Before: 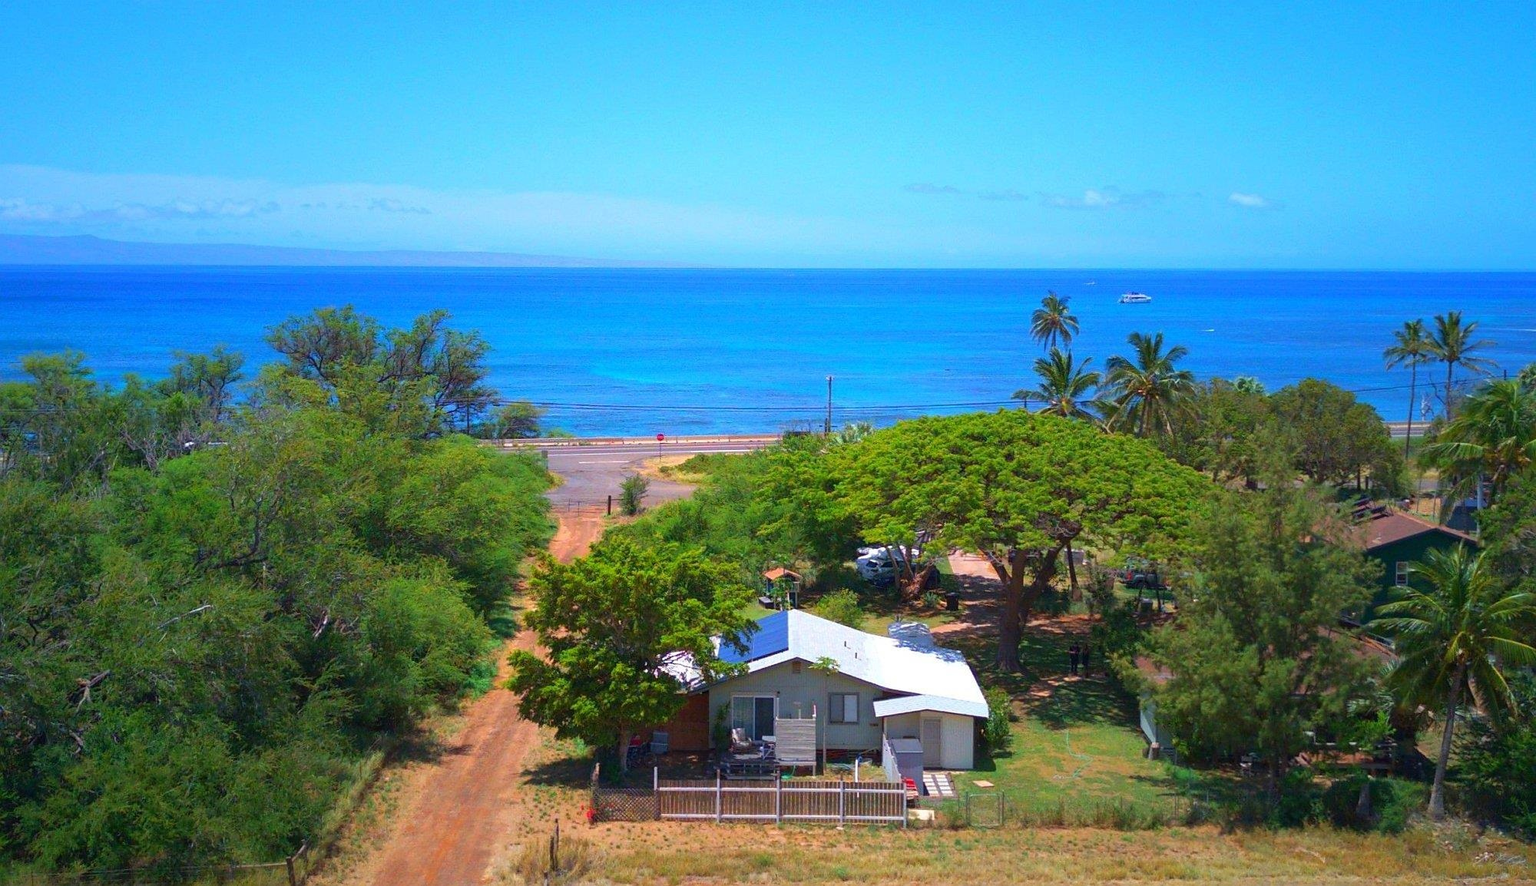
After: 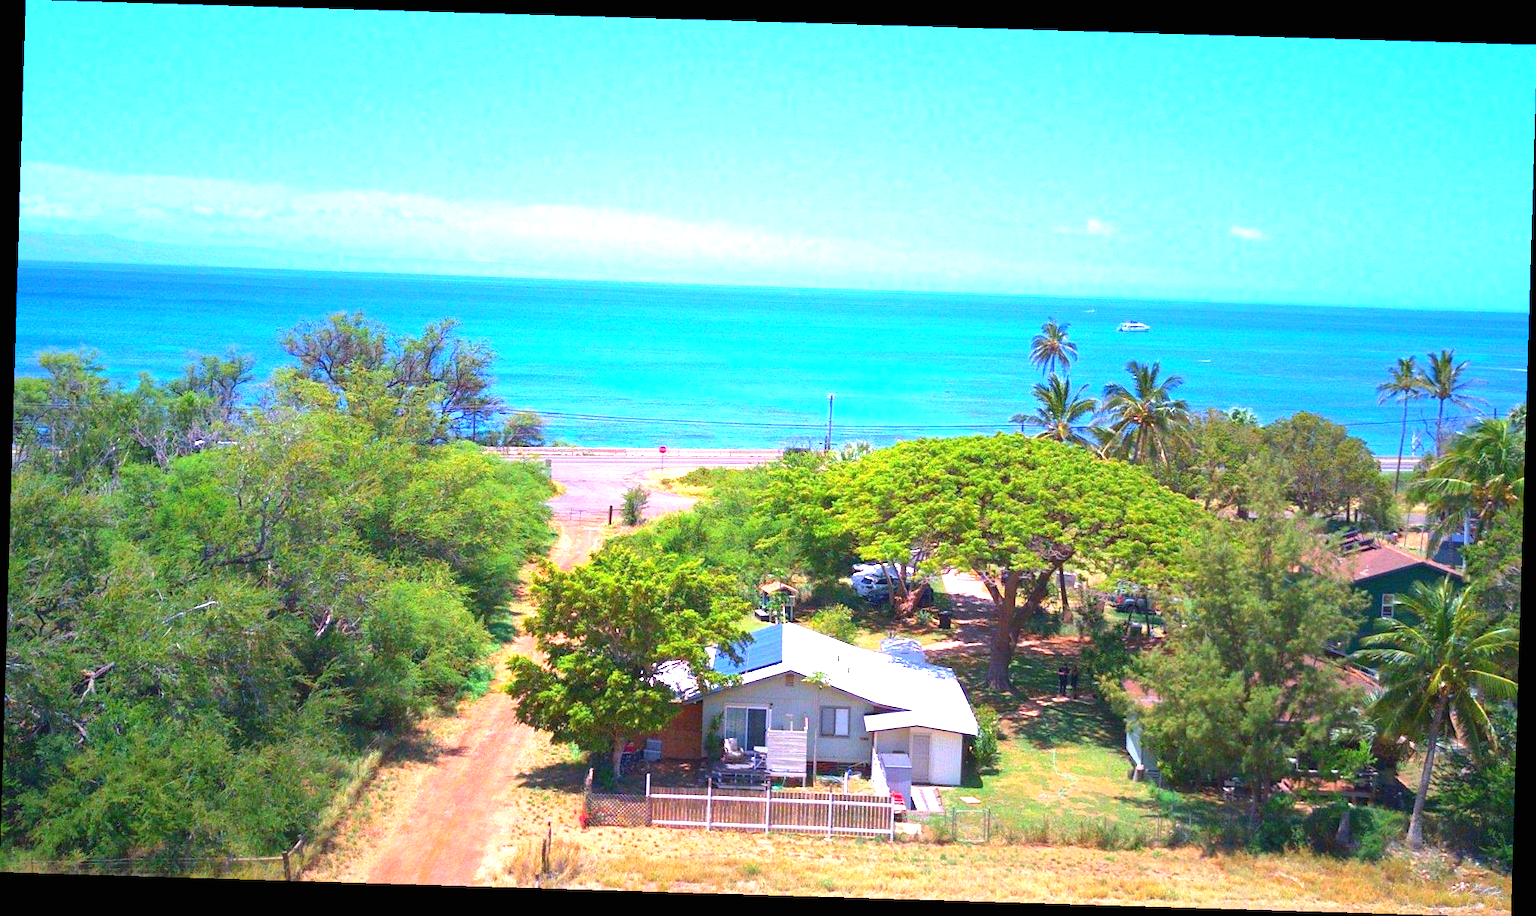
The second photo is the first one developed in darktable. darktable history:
rotate and perspective: rotation 1.72°, automatic cropping off
exposure: black level correction 0, exposure 1.379 EV, compensate exposure bias true, compensate highlight preservation false
white balance: red 1.066, blue 1.119
